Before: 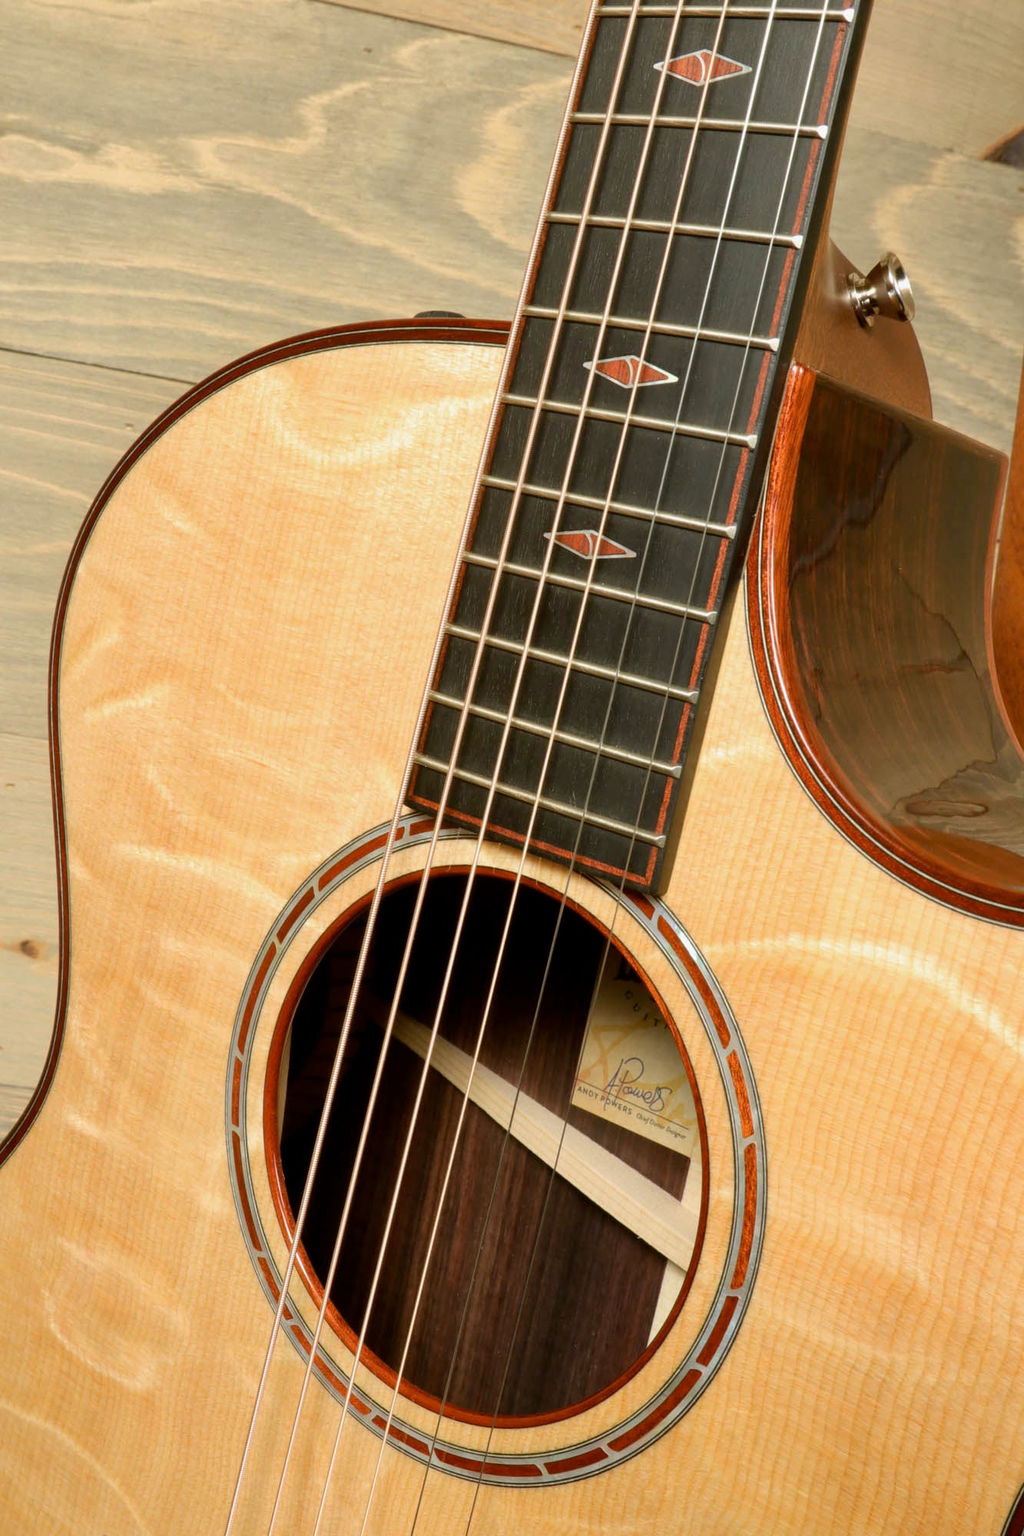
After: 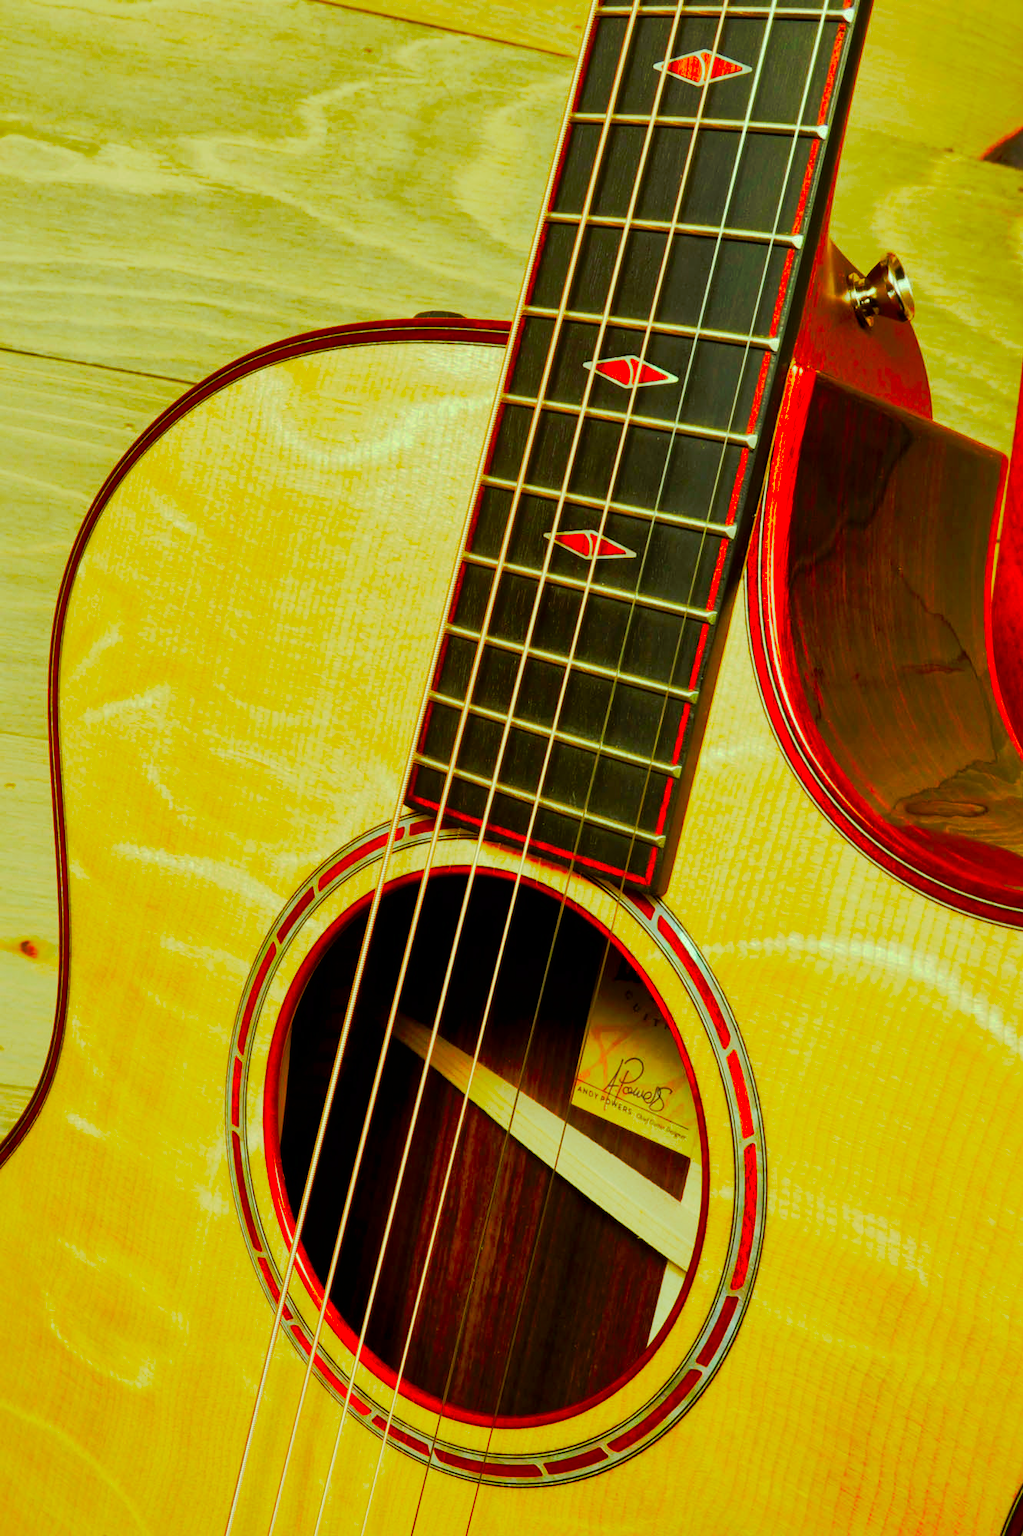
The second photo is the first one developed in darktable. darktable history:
color correction: highlights a* -11.1, highlights b* 9.93, saturation 1.72
tone curve: curves: ch0 [(0, 0) (0.003, 0.002) (0.011, 0.002) (0.025, 0.002) (0.044, 0.007) (0.069, 0.014) (0.1, 0.026) (0.136, 0.04) (0.177, 0.061) (0.224, 0.1) (0.277, 0.151) (0.335, 0.198) (0.399, 0.272) (0.468, 0.387) (0.543, 0.553) (0.623, 0.716) (0.709, 0.8) (0.801, 0.855) (0.898, 0.897) (1, 1)], preserve colors none
shadows and highlights: on, module defaults
exposure: compensate highlight preservation false
